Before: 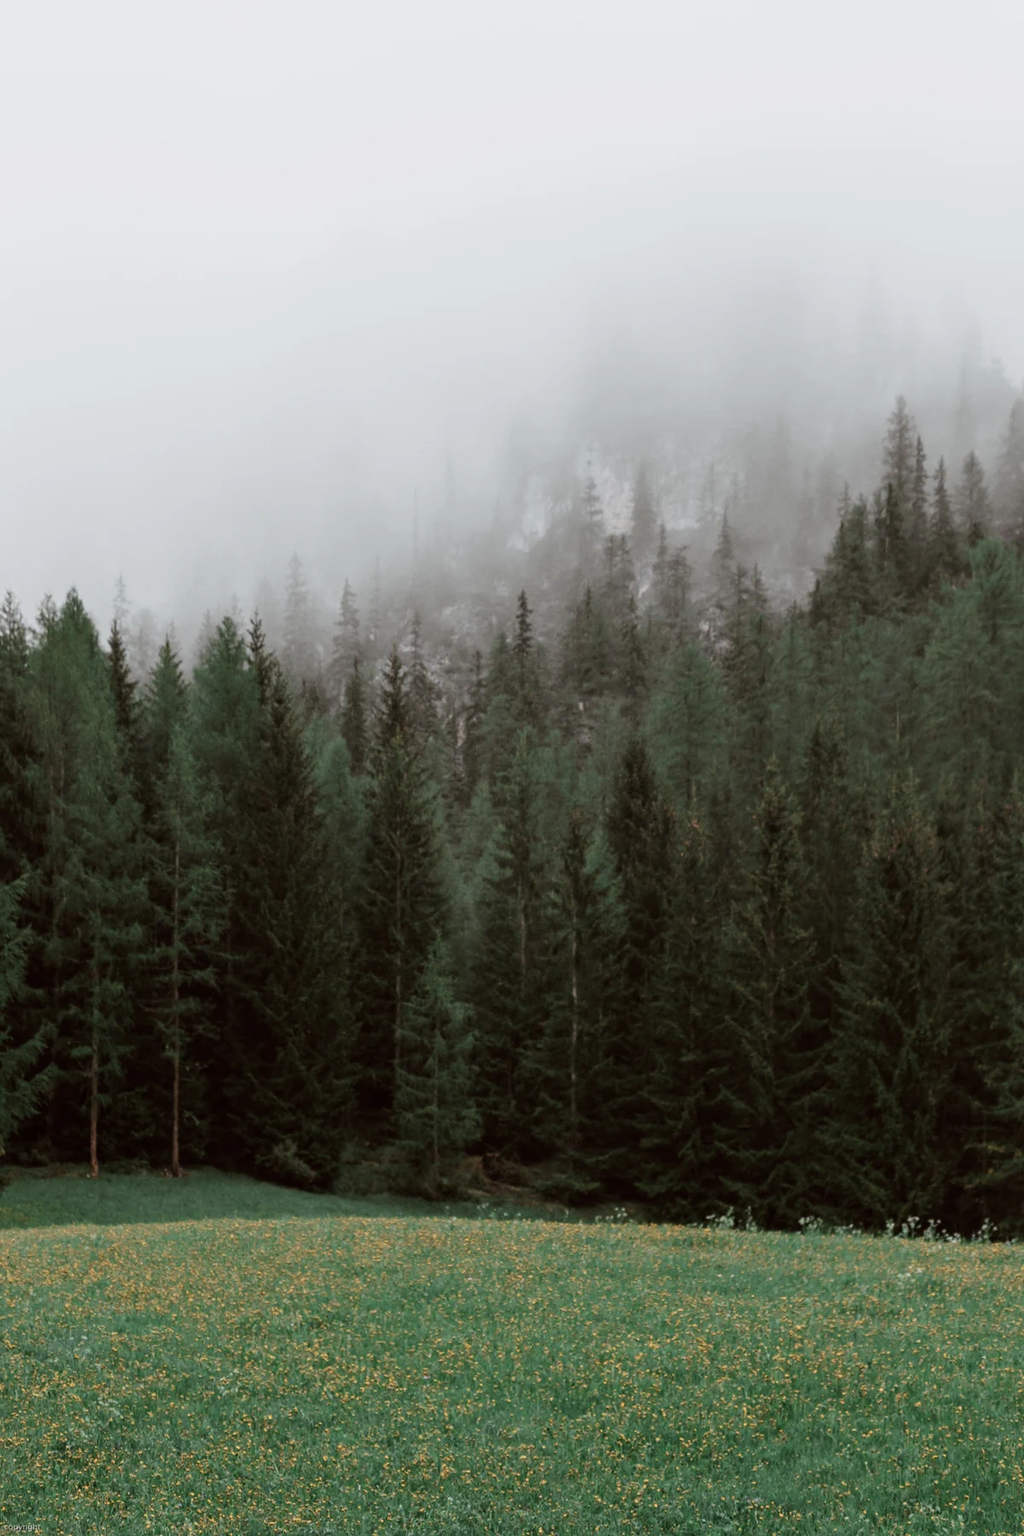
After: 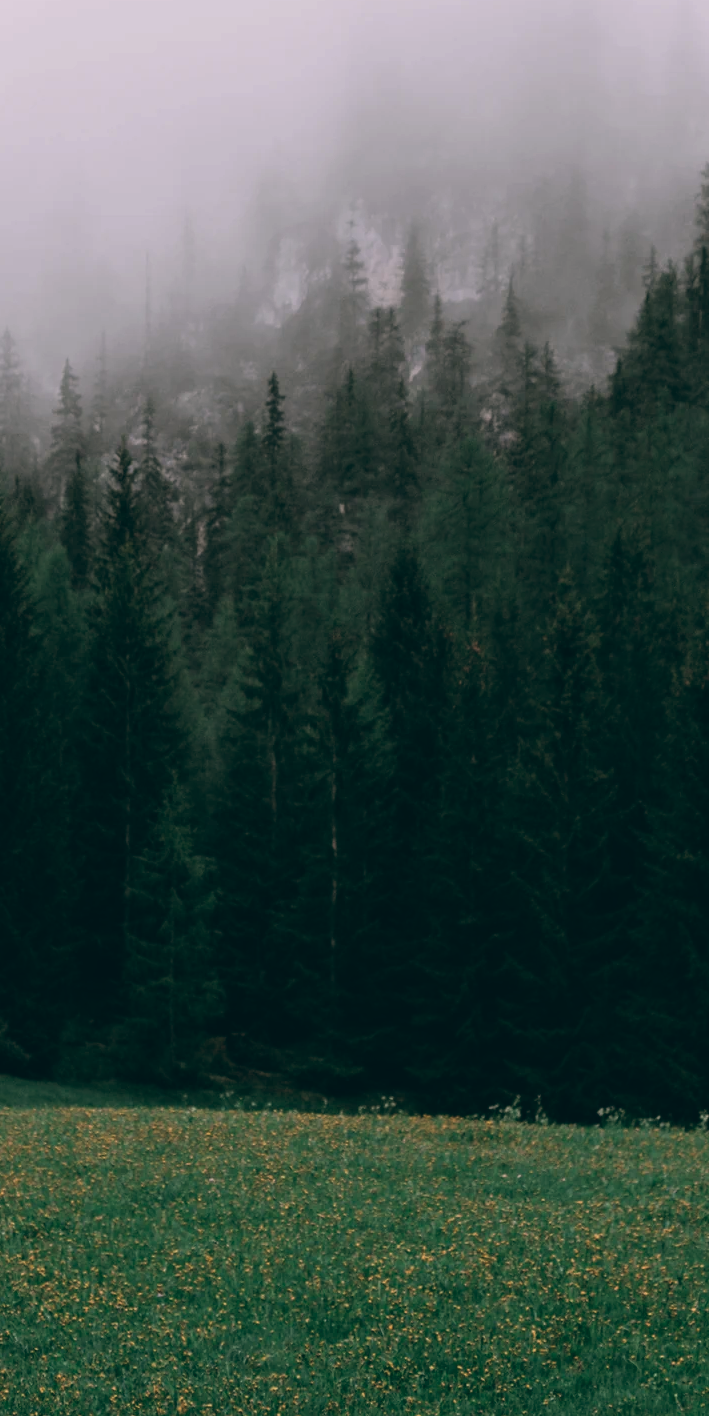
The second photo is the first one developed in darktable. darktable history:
color balance: lift [1.016, 0.983, 1, 1.017], gamma [0.78, 1.018, 1.043, 0.957], gain [0.786, 1.063, 0.937, 1.017], input saturation 118.26%, contrast 13.43%, contrast fulcrum 21.62%, output saturation 82.76%
crop and rotate: left 28.256%, top 17.734%, right 12.656%, bottom 3.573%
